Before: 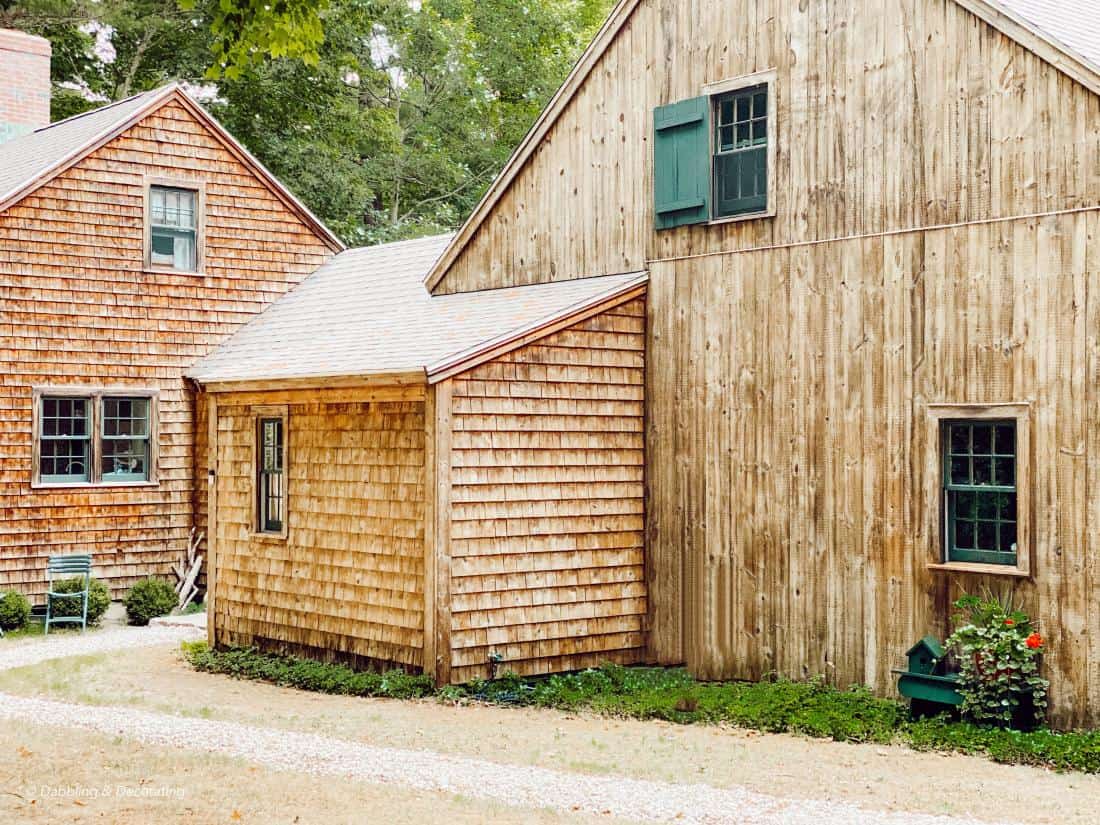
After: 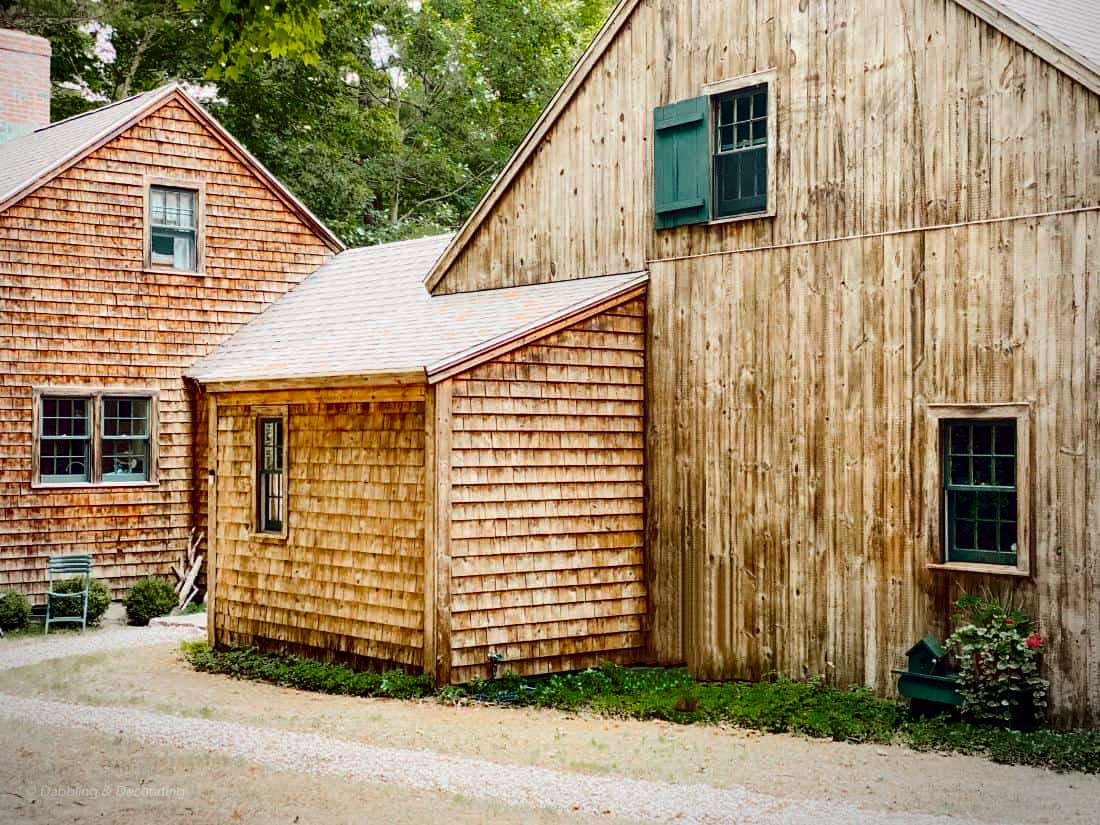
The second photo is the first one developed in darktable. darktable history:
contrast brightness saturation: contrast 0.188, brightness -0.105, saturation 0.21
vignetting: center (-0.064, -0.307)
base curve: curves: ch0 [(0, 0) (0.74, 0.67) (1, 1)], preserve colors none
